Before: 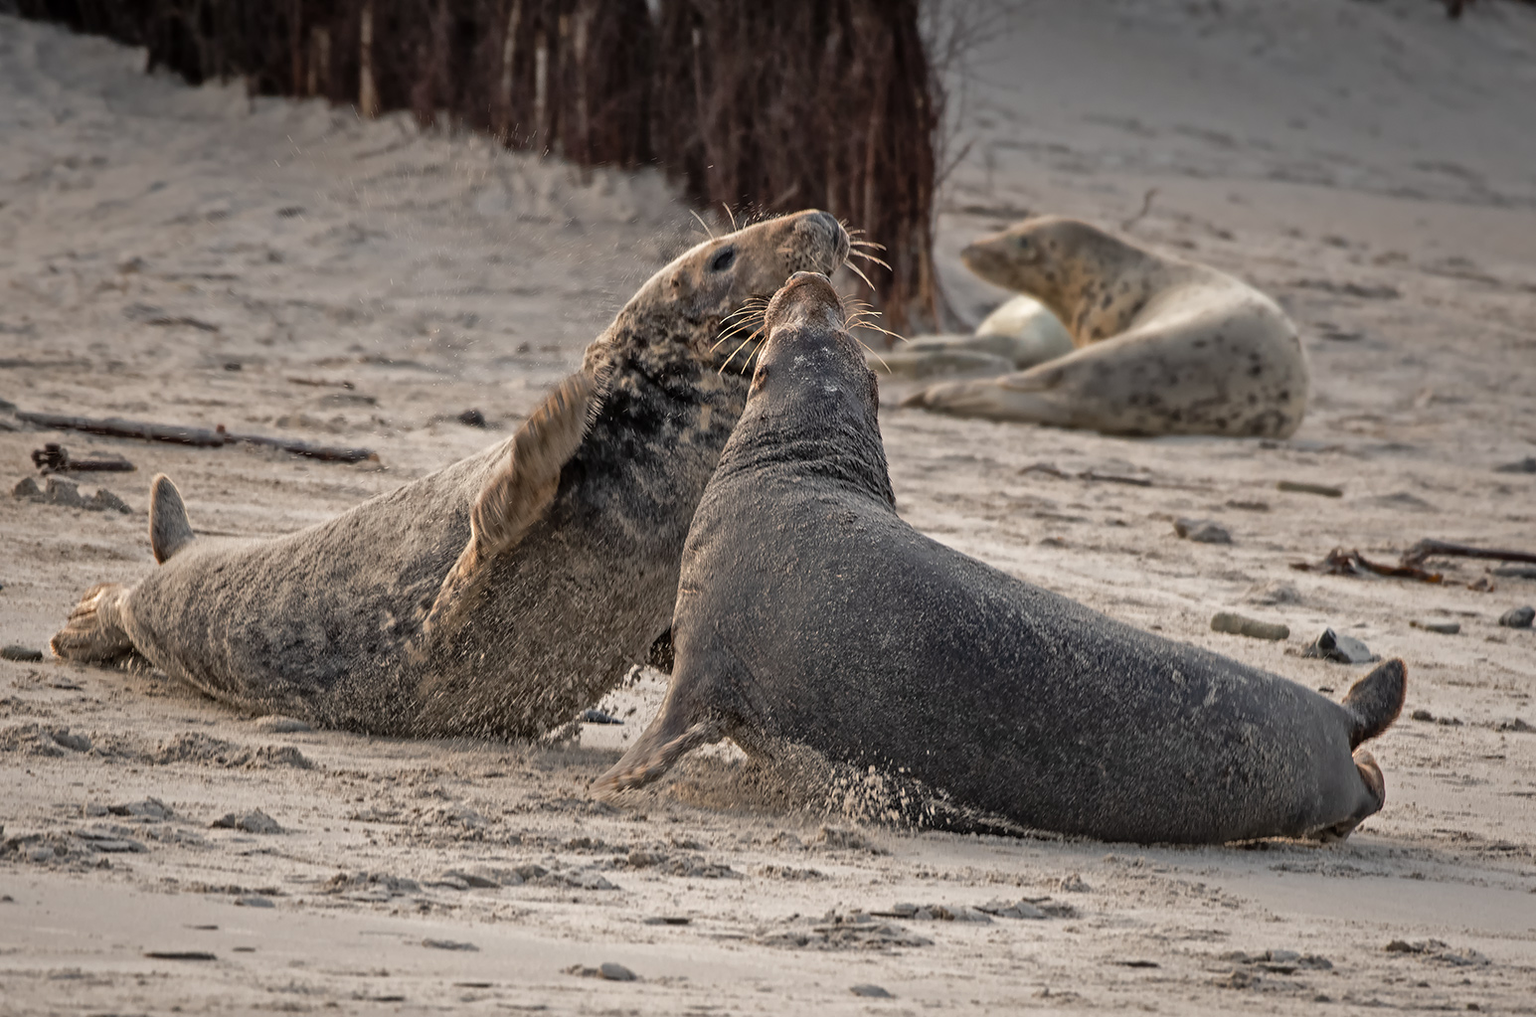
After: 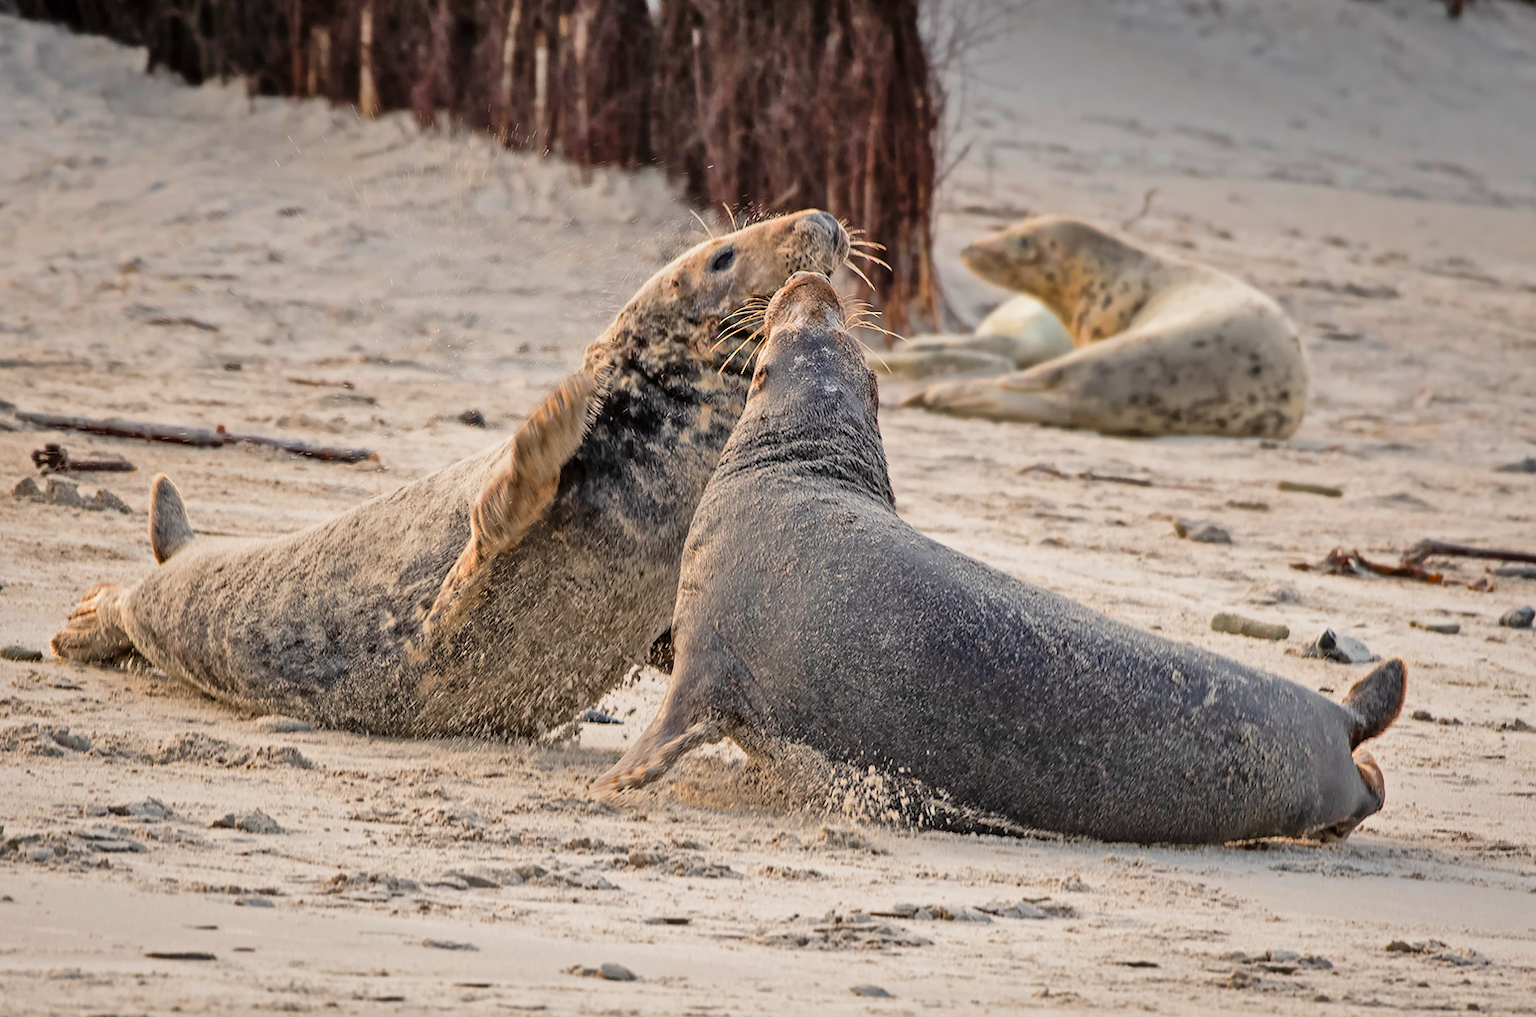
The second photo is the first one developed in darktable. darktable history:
exposure: black level correction 0, exposure 0.95 EV, compensate exposure bias true, compensate highlight preservation false
shadows and highlights: shadows 49, highlights -41, soften with gaussian
contrast brightness saturation: saturation 0.5
filmic rgb: black relative exposure -16 EV, white relative exposure 4.97 EV, hardness 6.25
